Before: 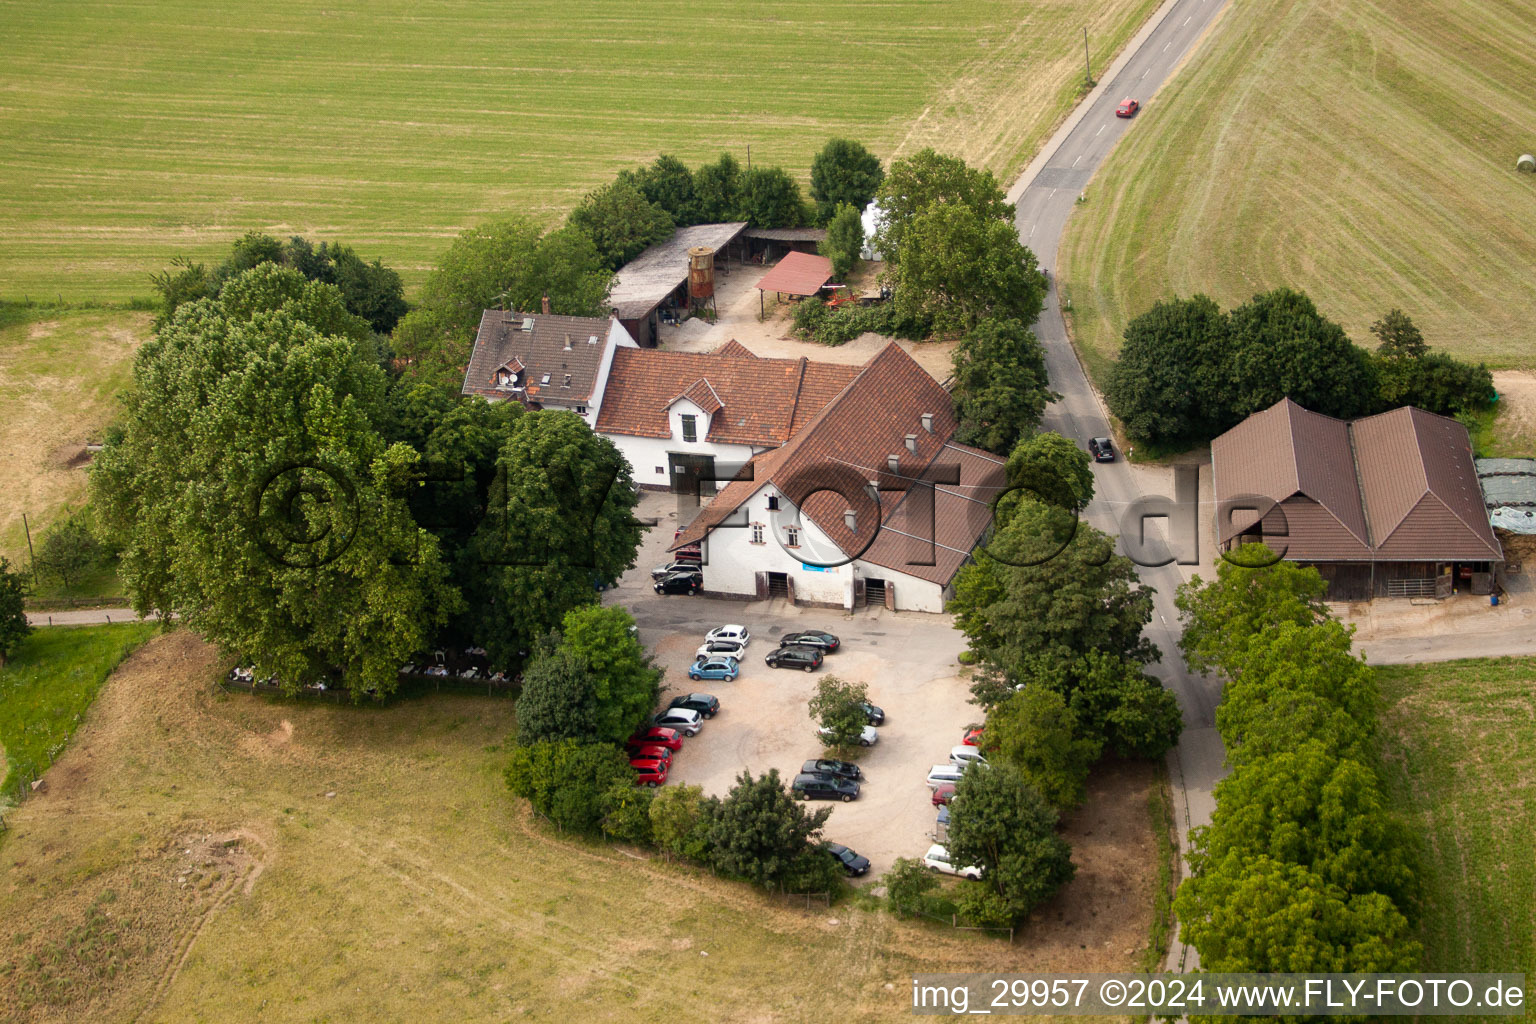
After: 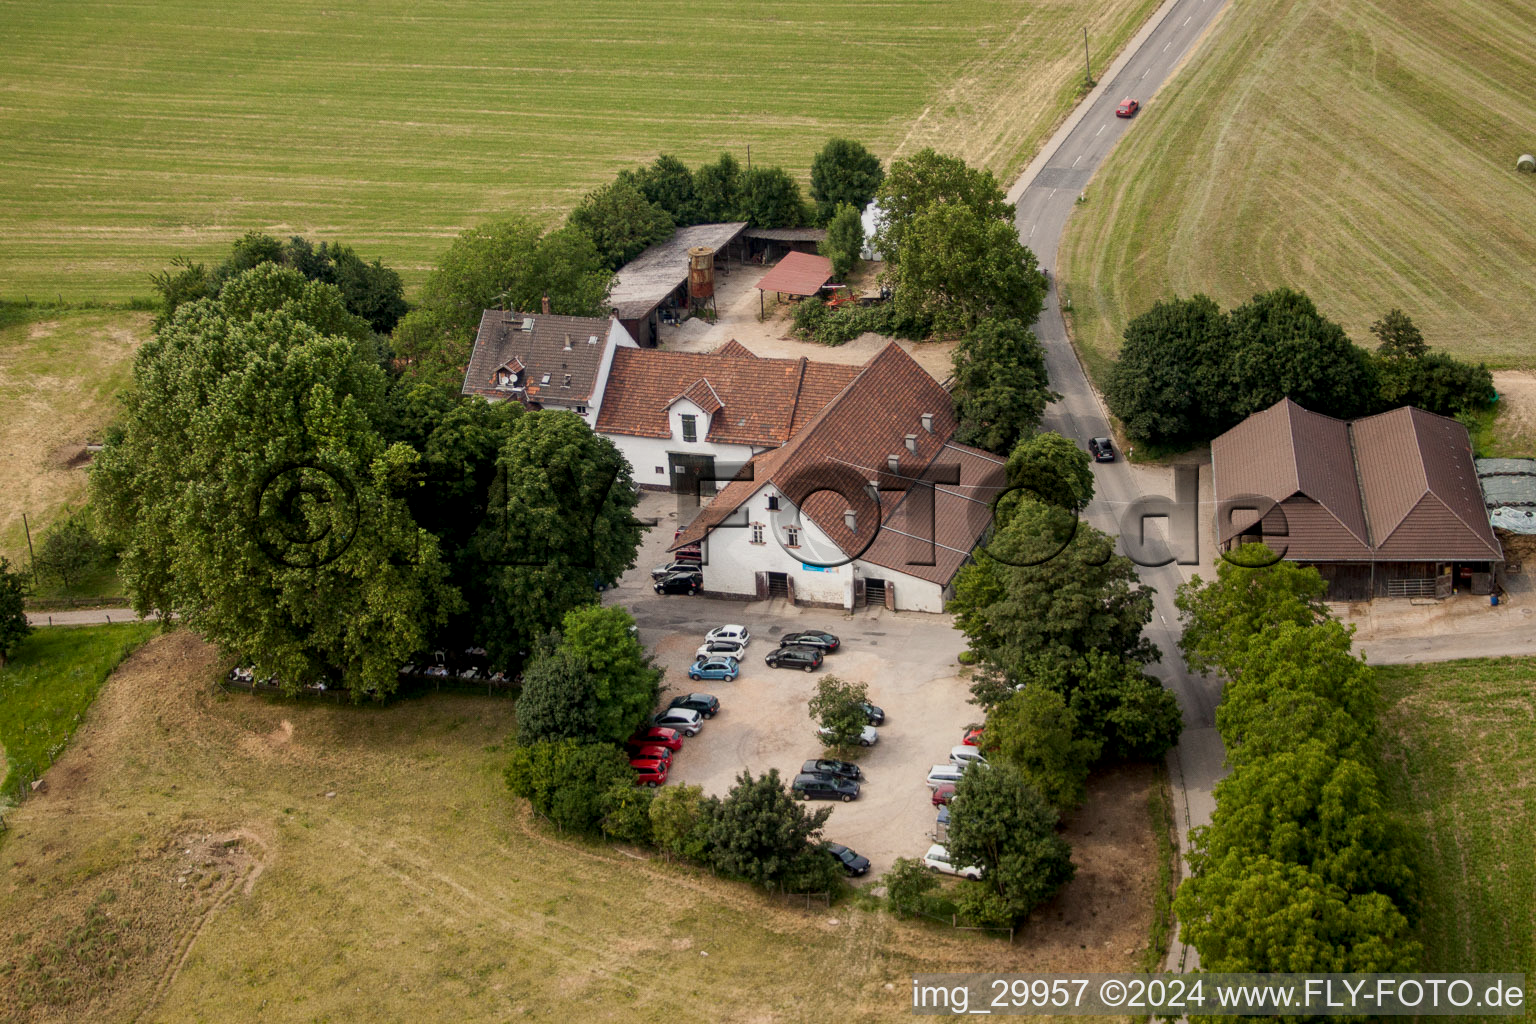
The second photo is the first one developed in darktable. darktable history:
exposure: exposure -0.359 EV, compensate highlight preservation false
local contrast: on, module defaults
